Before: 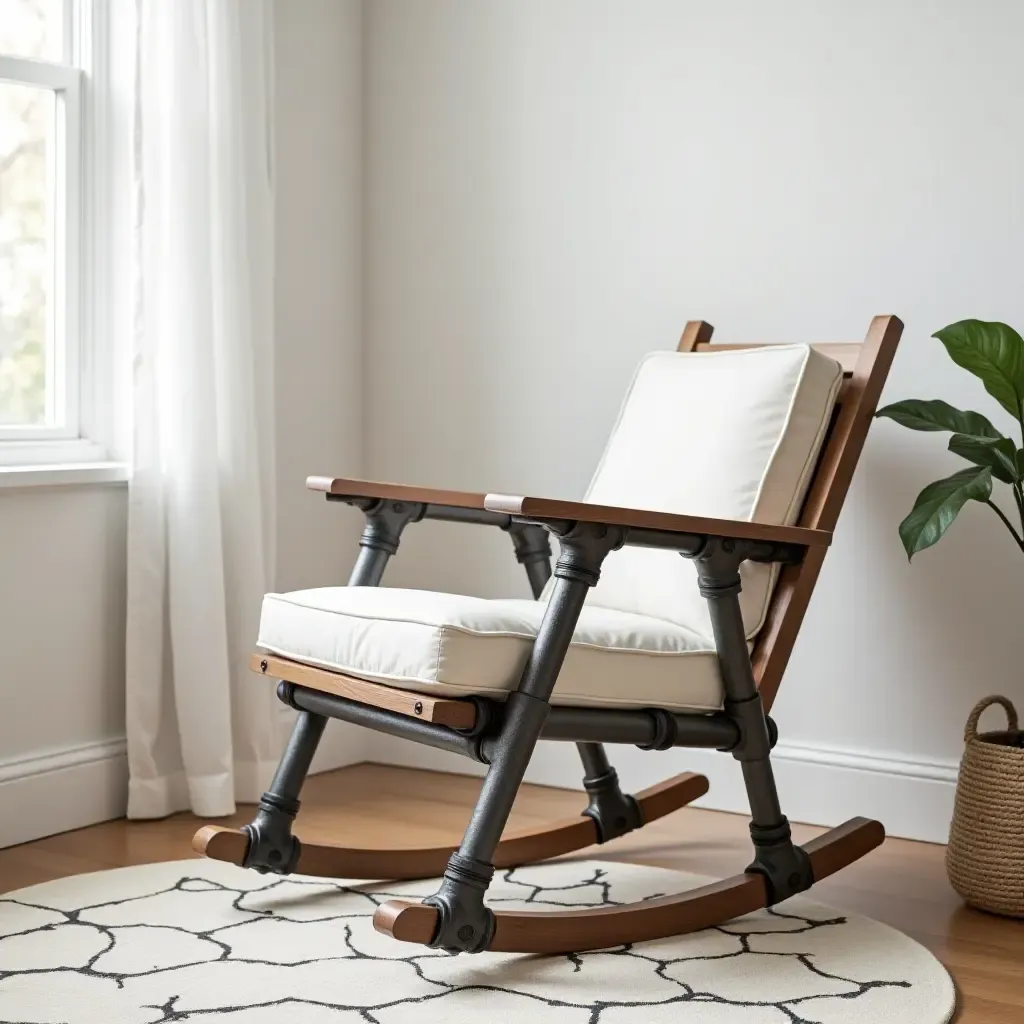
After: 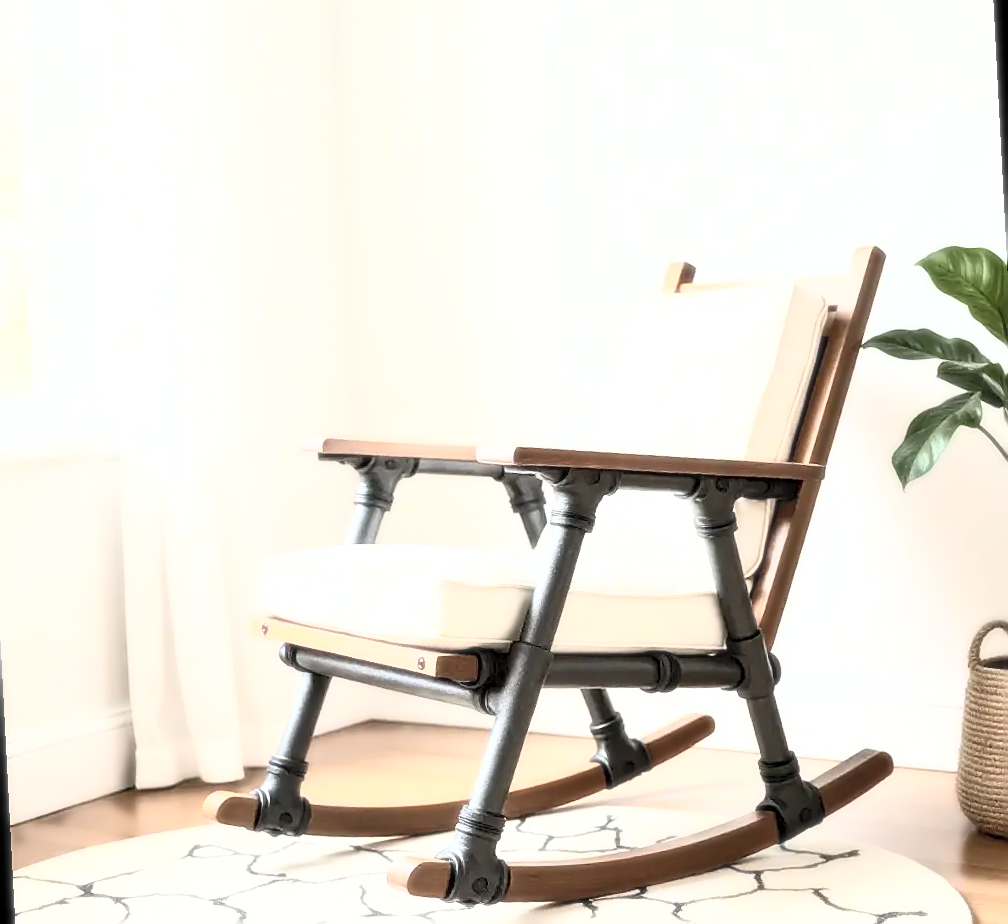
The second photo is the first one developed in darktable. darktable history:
exposure: black level correction 0.001, exposure 0.014 EV, compensate highlight preservation false
rotate and perspective: rotation -3°, crop left 0.031, crop right 0.968, crop top 0.07, crop bottom 0.93
contrast brightness saturation: contrast 0.39, brightness 0.53
bloom: size 0%, threshold 54.82%, strength 8.31%
sharpen: amount 1
